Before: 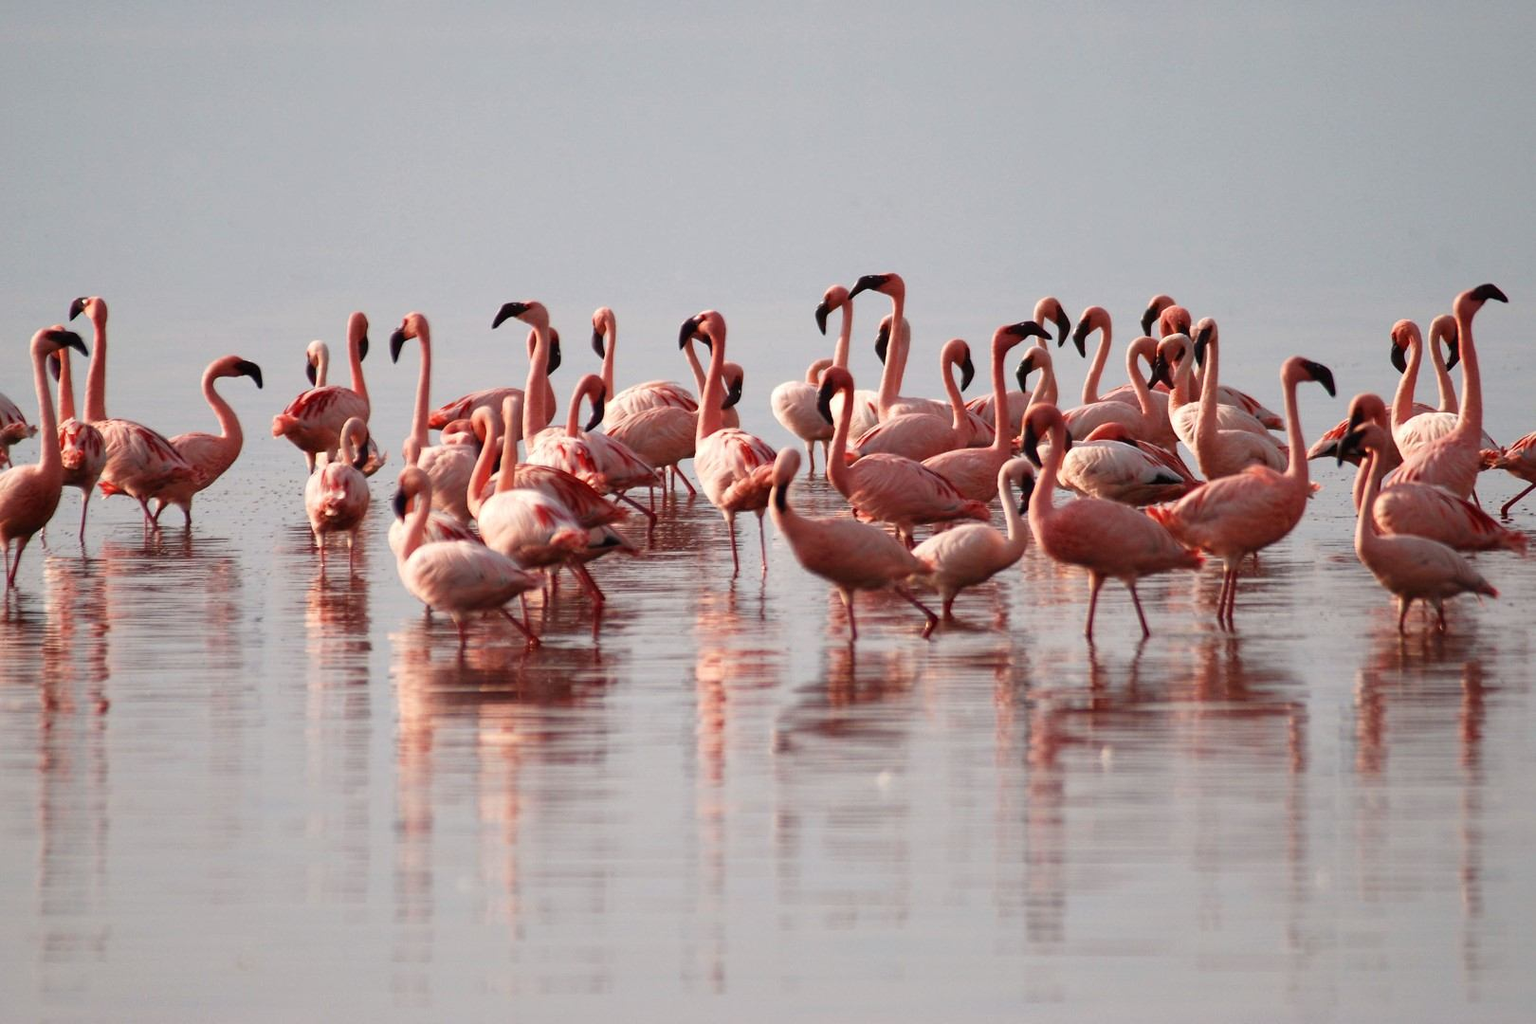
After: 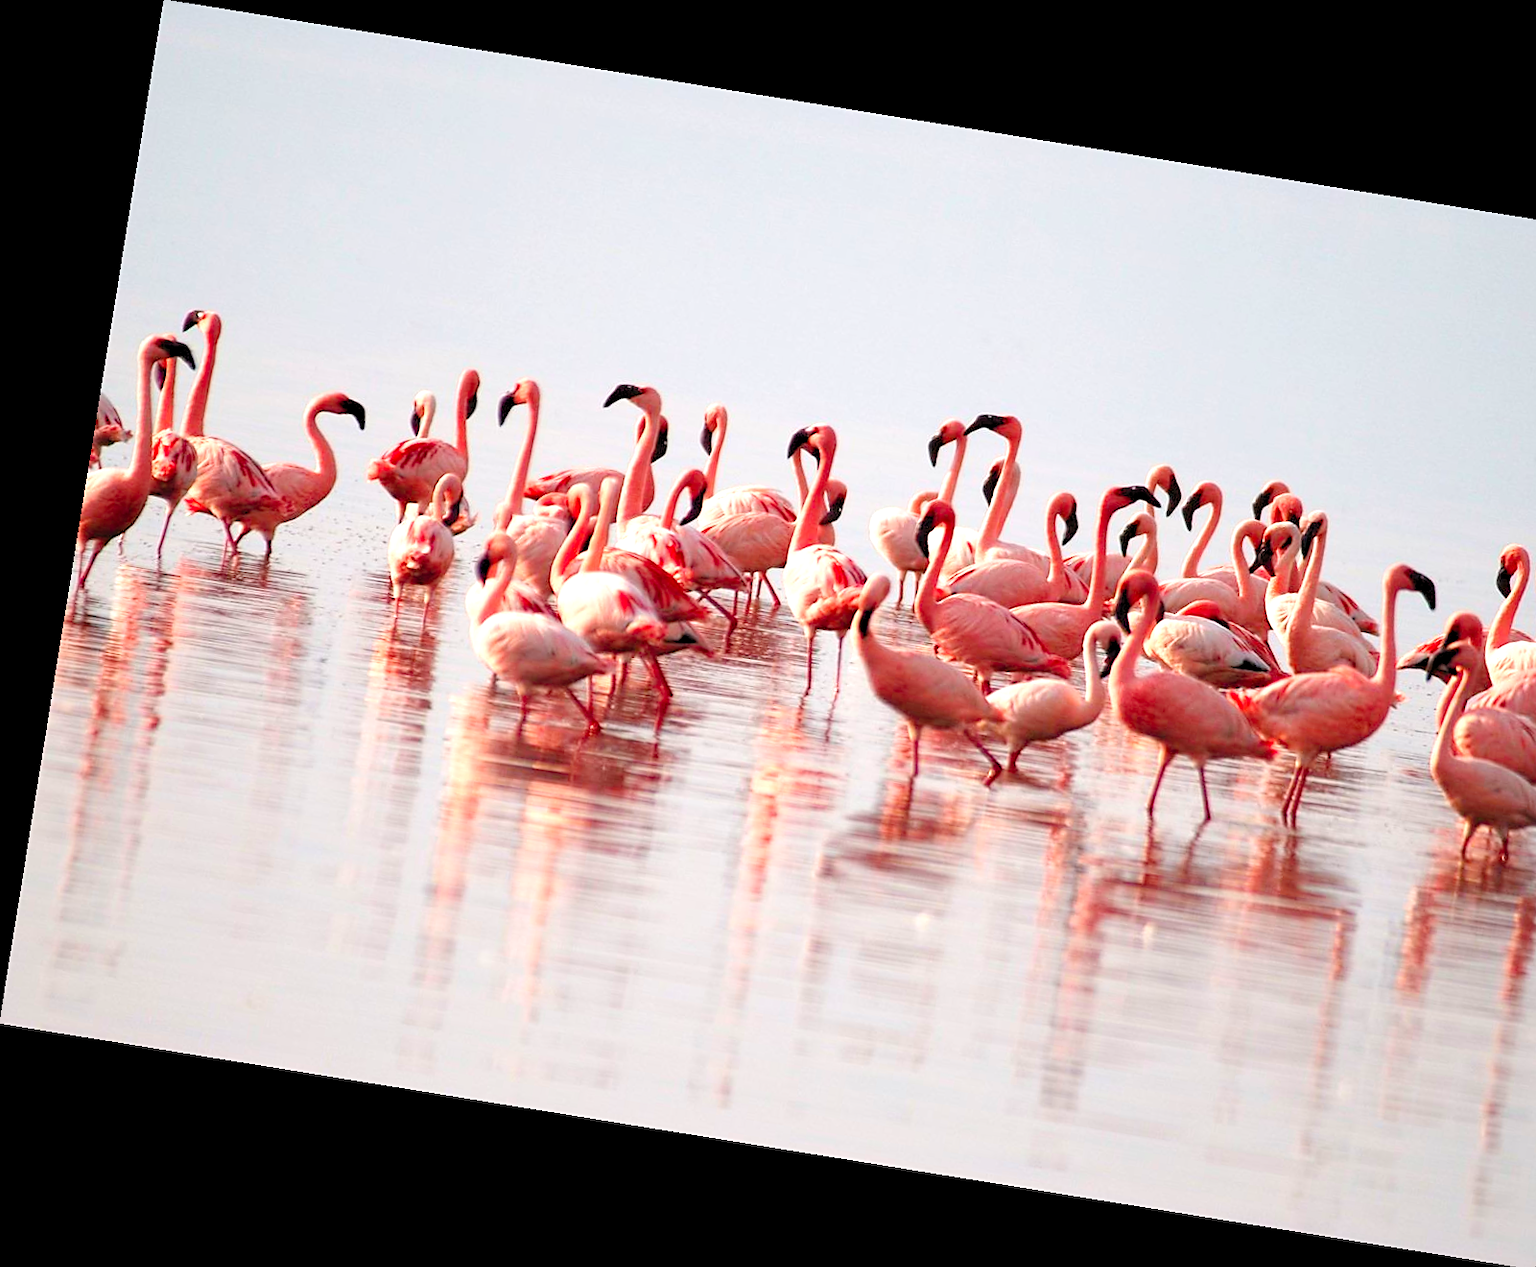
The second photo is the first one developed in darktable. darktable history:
sharpen: radius 1.864, amount 0.398, threshold 1.271
levels: levels [0.036, 0.364, 0.827]
contrast brightness saturation: saturation 0.1
rotate and perspective: rotation 9.12°, automatic cropping off
crop: right 9.509%, bottom 0.031%
